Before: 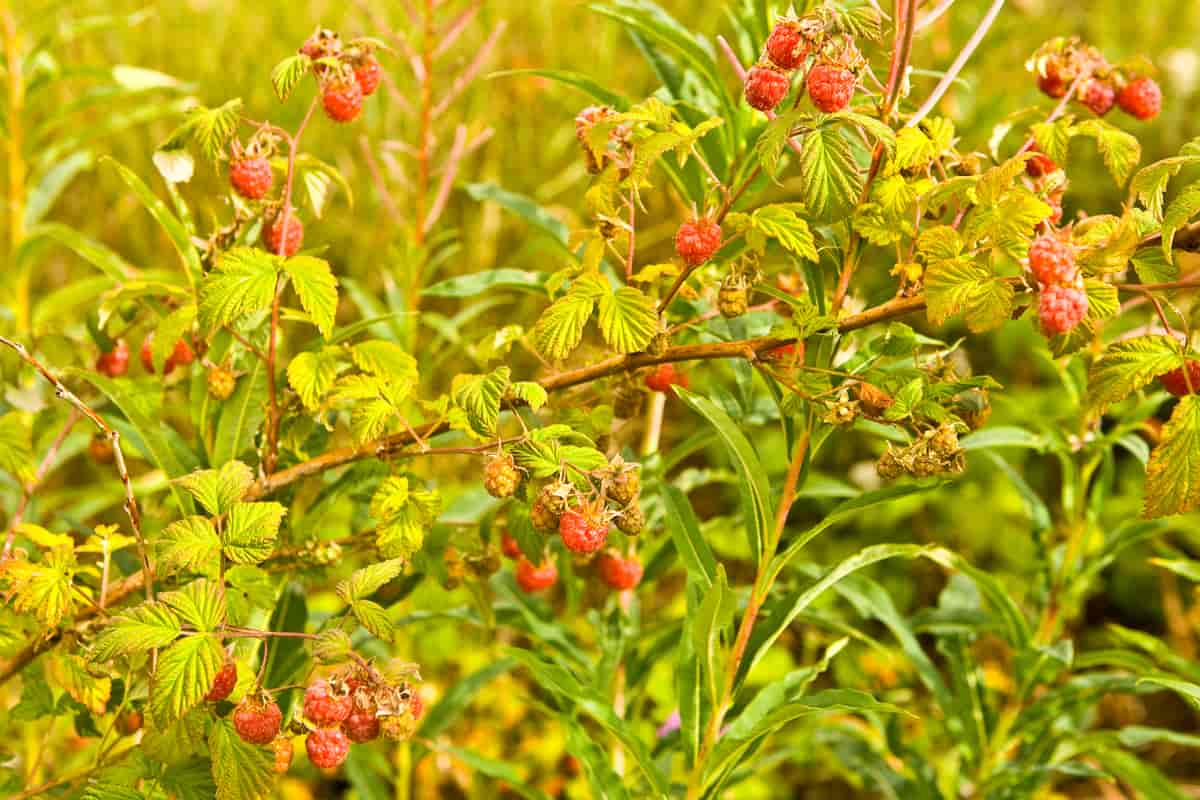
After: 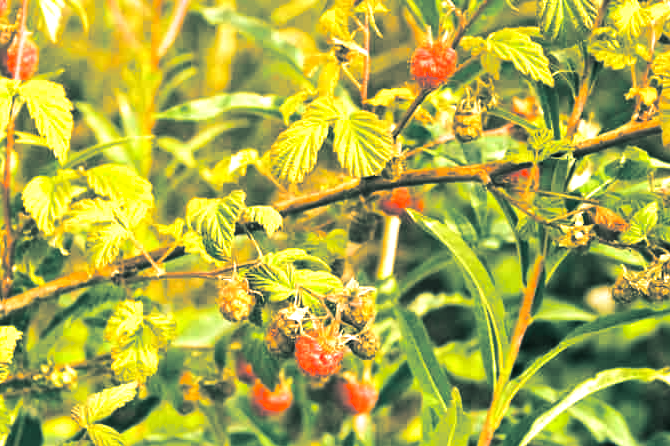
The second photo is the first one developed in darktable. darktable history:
crop and rotate: left 22.13%, top 22.054%, right 22.026%, bottom 22.102%
split-toning: shadows › hue 186.43°, highlights › hue 49.29°, compress 30.29%
tone equalizer: -8 EV -0.75 EV, -7 EV -0.7 EV, -6 EV -0.6 EV, -5 EV -0.4 EV, -3 EV 0.4 EV, -2 EV 0.6 EV, -1 EV 0.7 EV, +0 EV 0.75 EV, edges refinement/feathering 500, mask exposure compensation -1.57 EV, preserve details no
